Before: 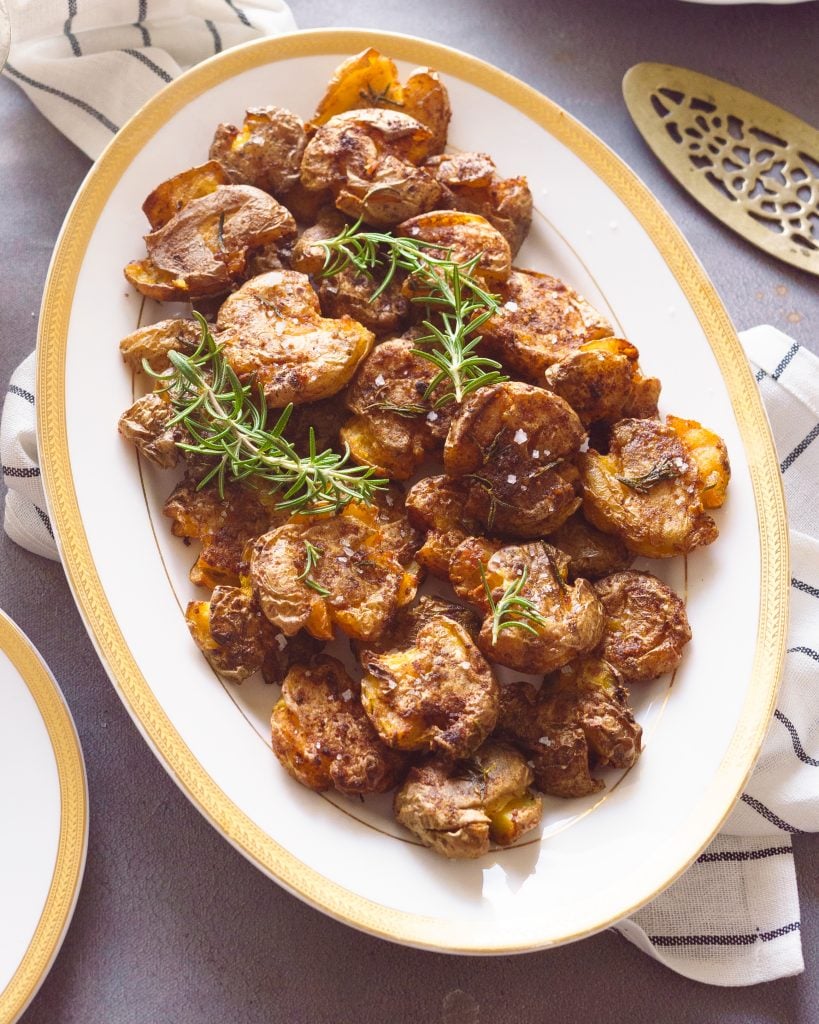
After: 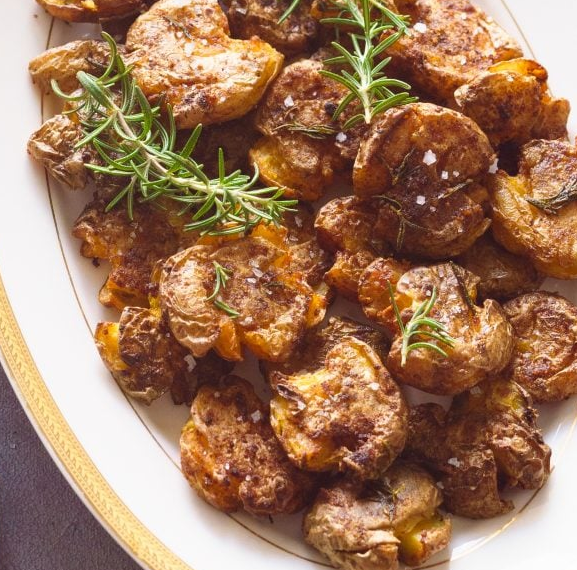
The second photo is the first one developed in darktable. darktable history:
crop: left 11.12%, top 27.289%, right 18.308%, bottom 16.993%
